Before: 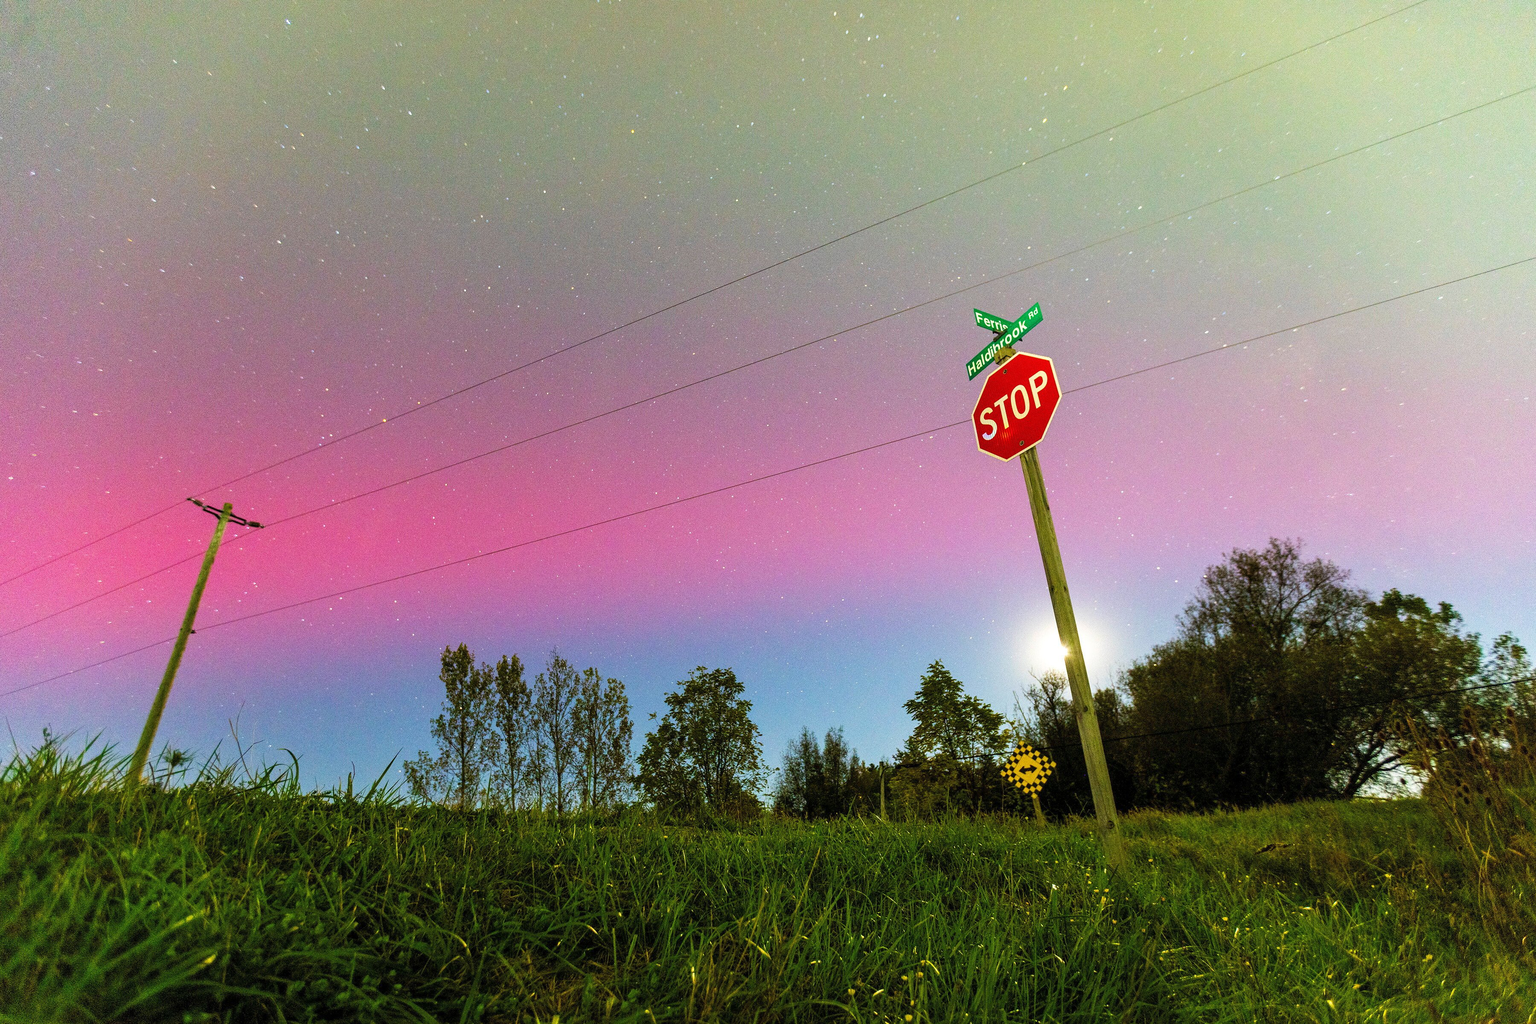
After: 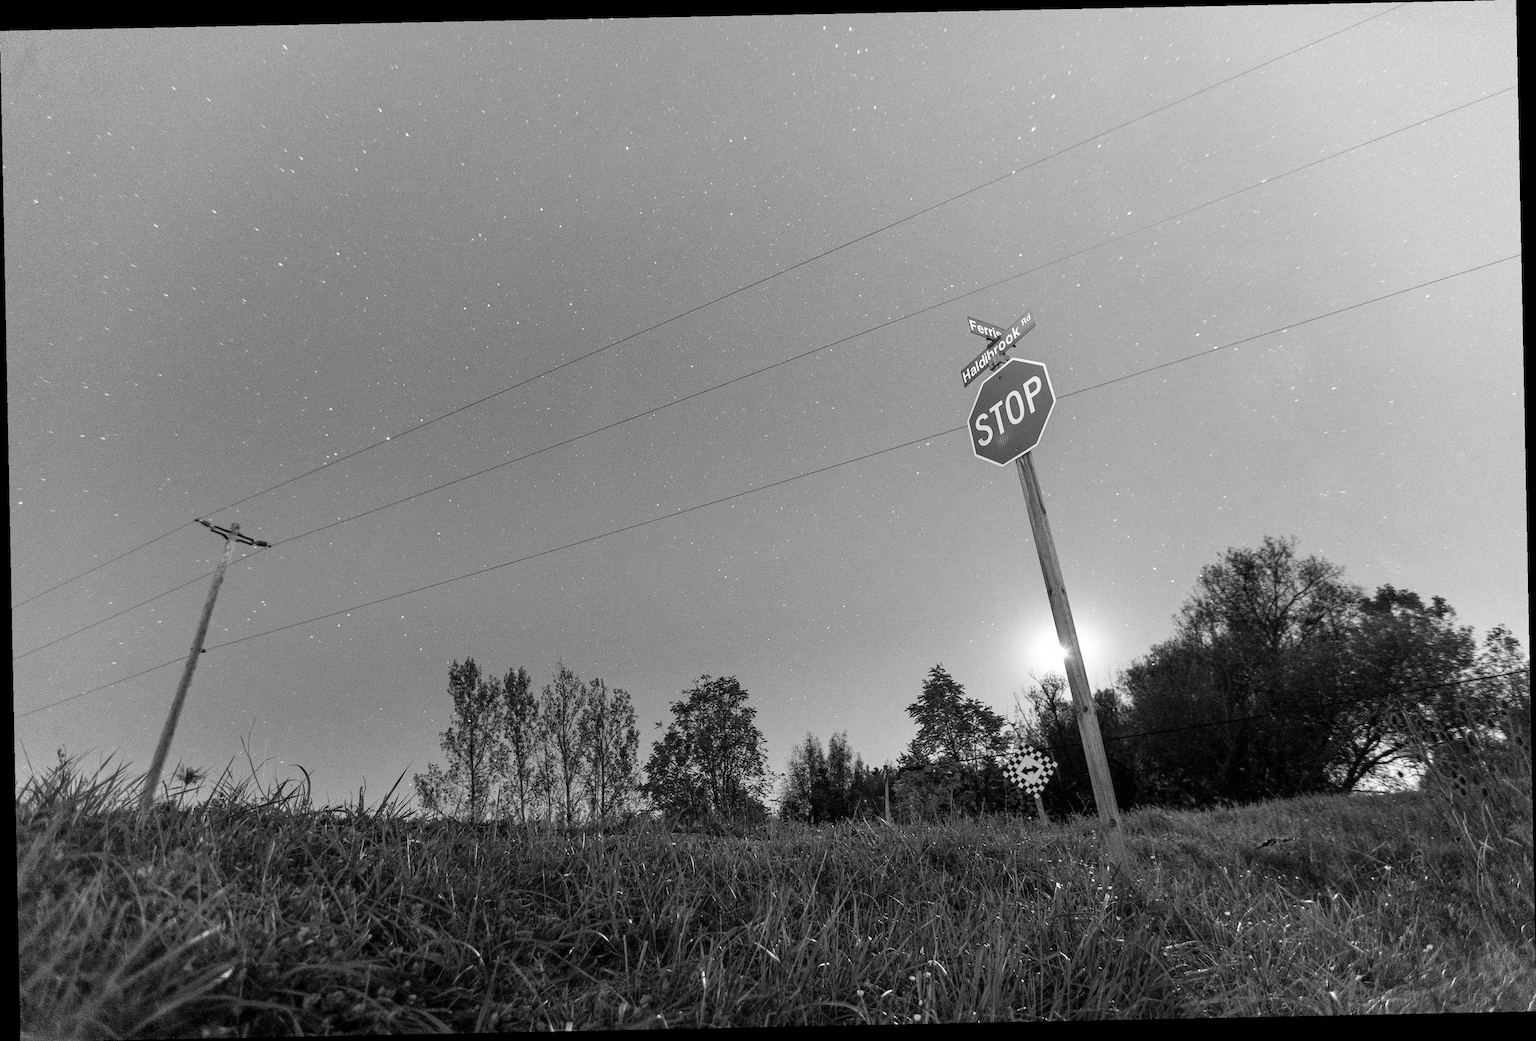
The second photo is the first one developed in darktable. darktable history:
monochrome: on, module defaults
rotate and perspective: rotation -1.17°, automatic cropping off
